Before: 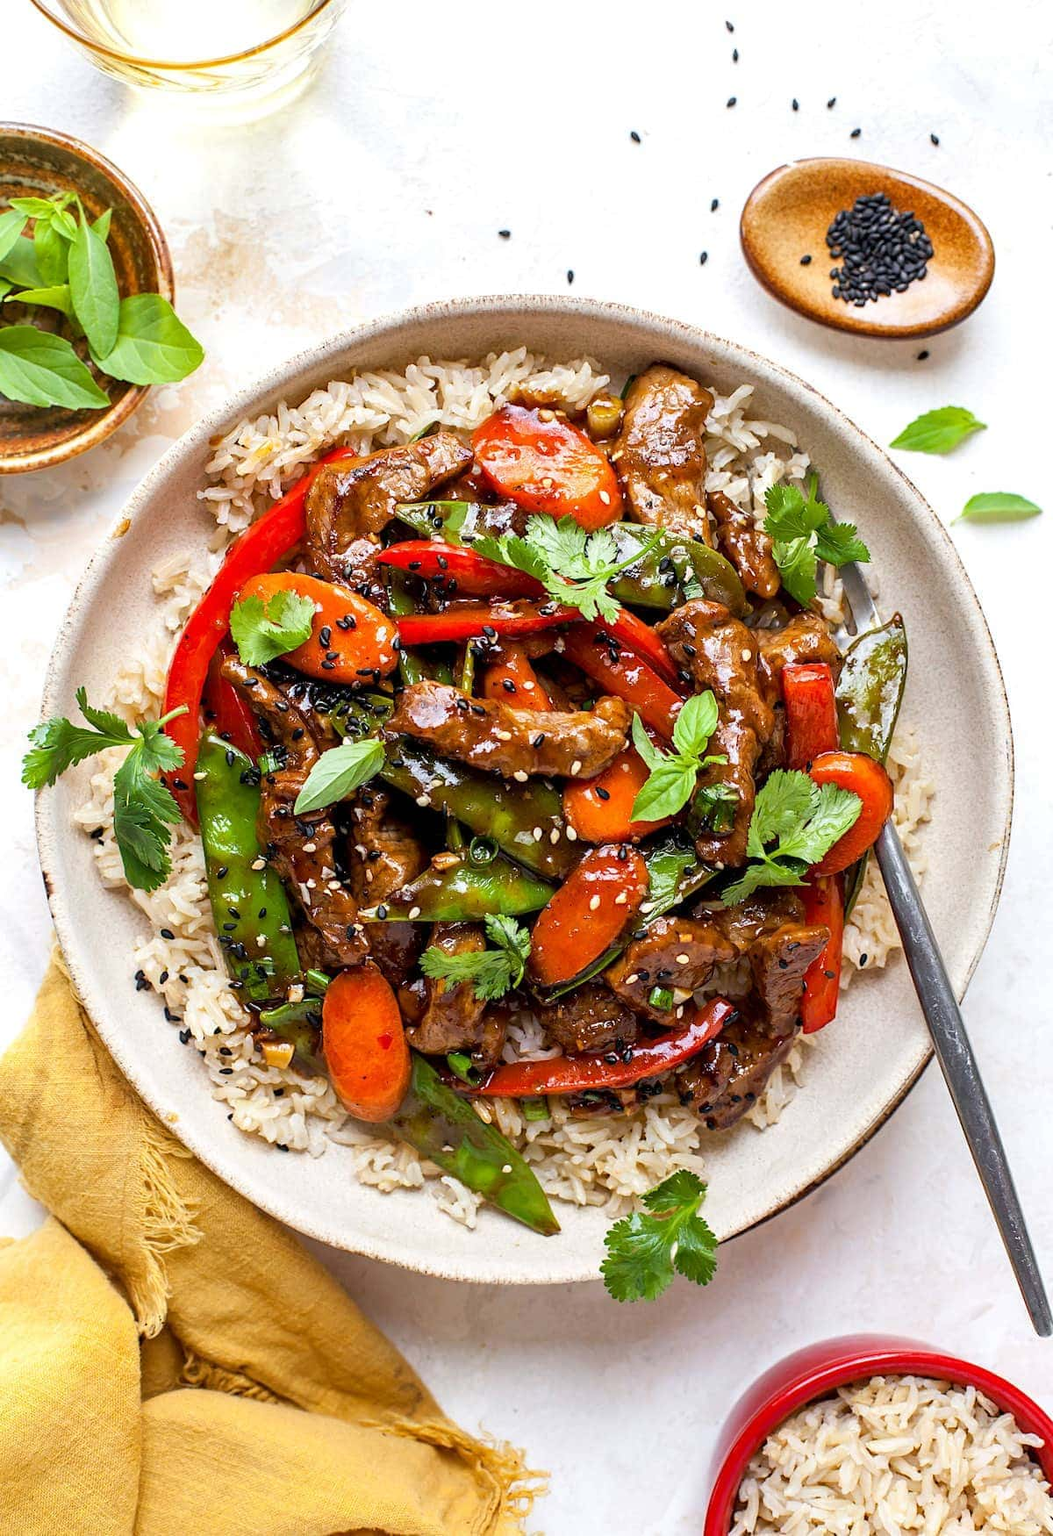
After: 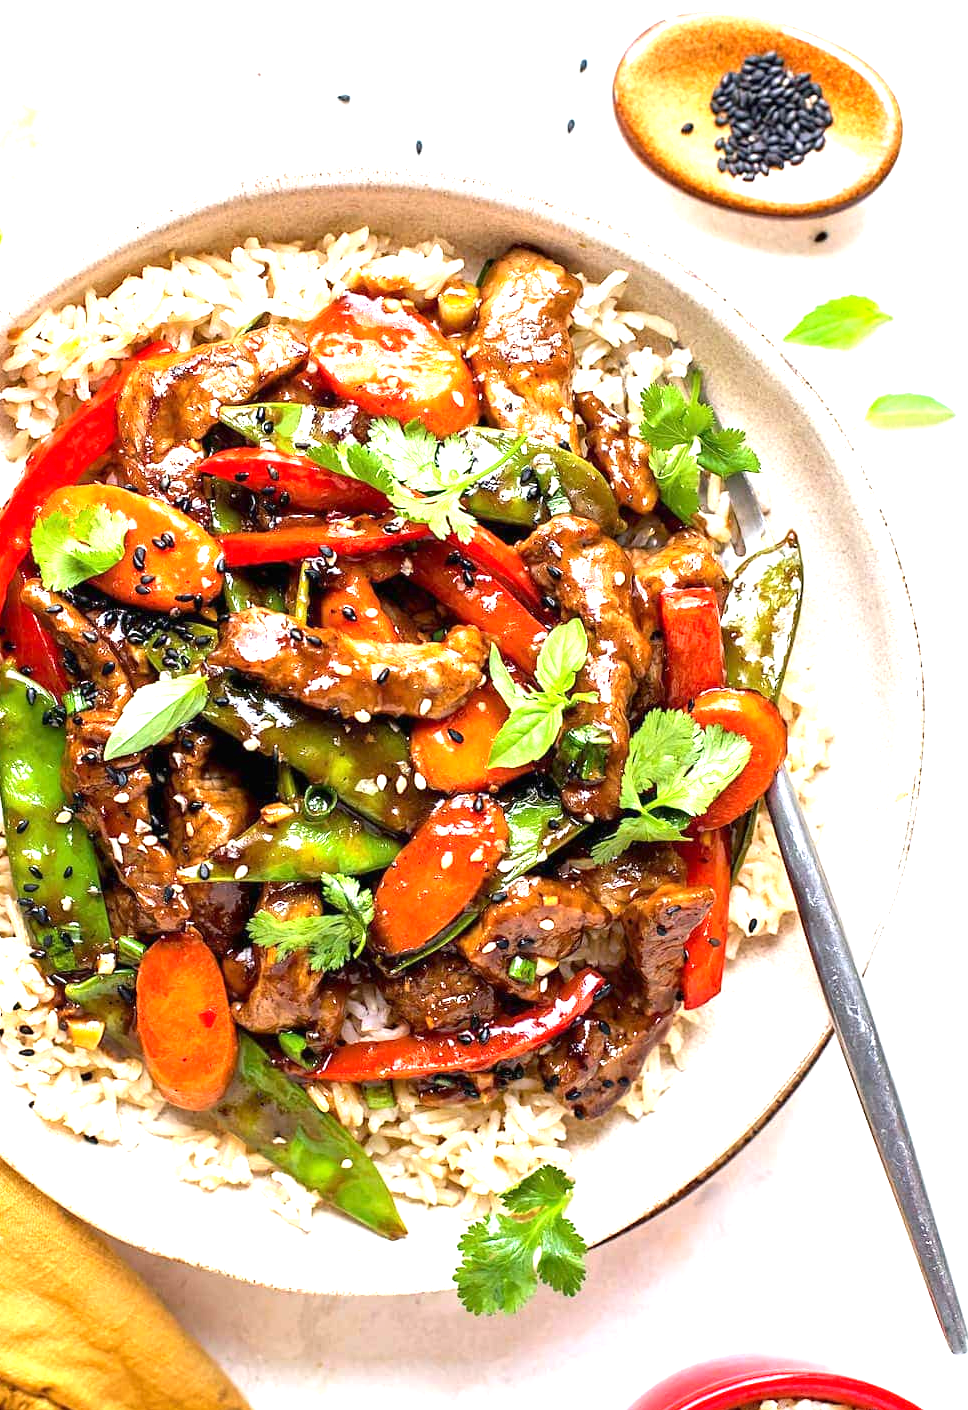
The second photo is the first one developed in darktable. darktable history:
crop: left 19.298%, top 9.61%, right 0.001%, bottom 9.768%
contrast brightness saturation: contrast 0.075, saturation 0.015
exposure: black level correction 0, exposure 1.199 EV, compensate exposure bias true, compensate highlight preservation false
